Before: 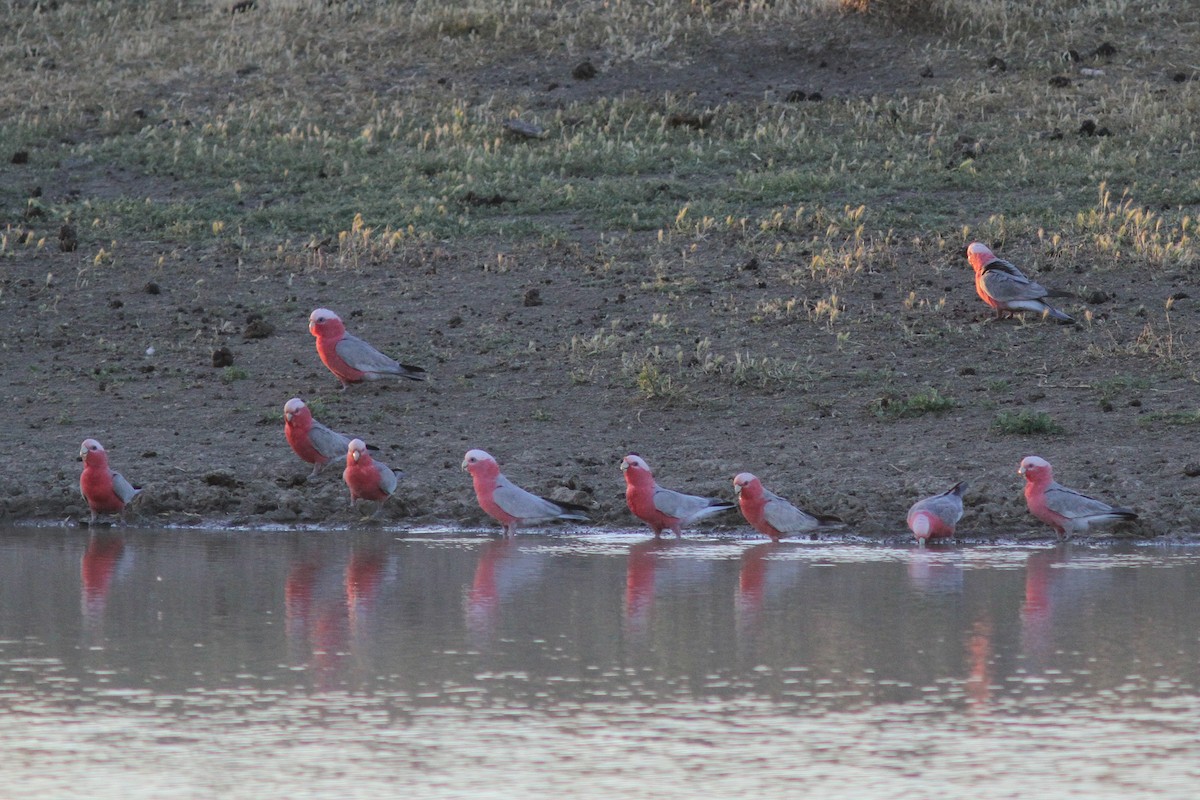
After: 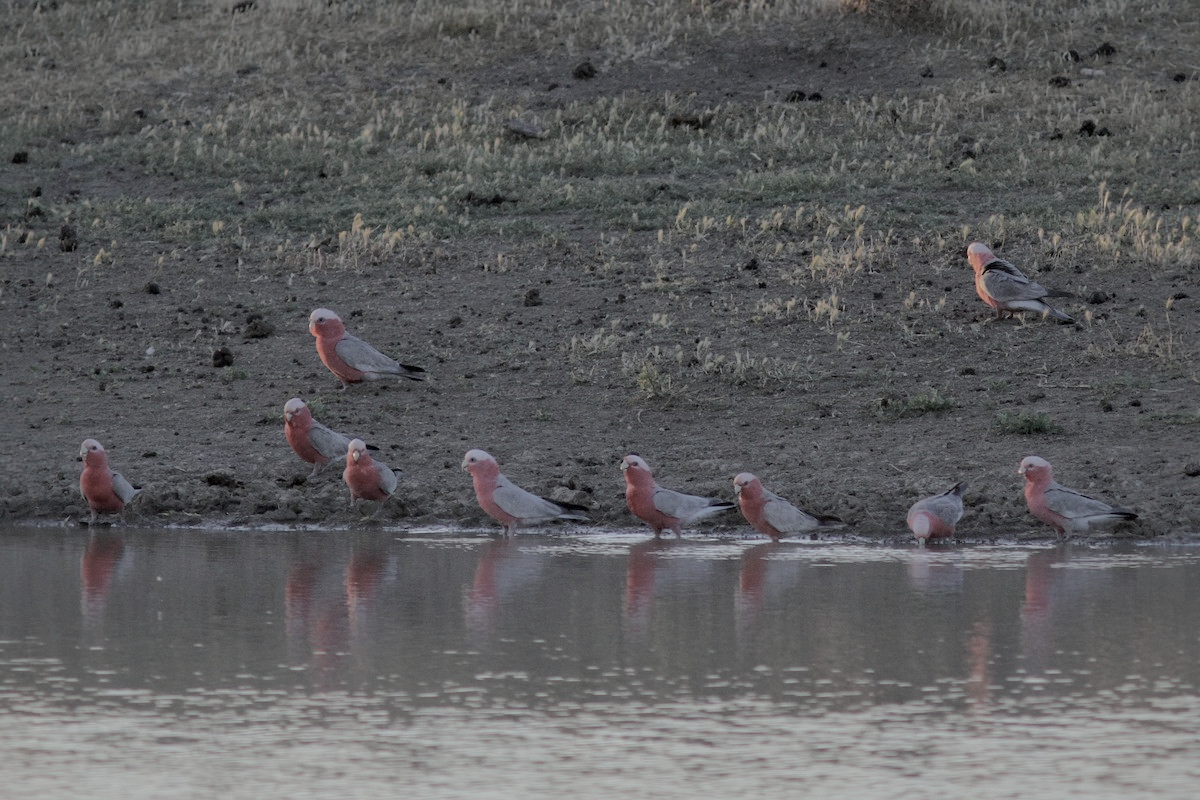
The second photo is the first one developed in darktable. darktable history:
shadows and highlights: on, module defaults
exposure: black level correction 0.011, exposure -0.478 EV, compensate highlight preservation false
color correction: saturation 0.5
